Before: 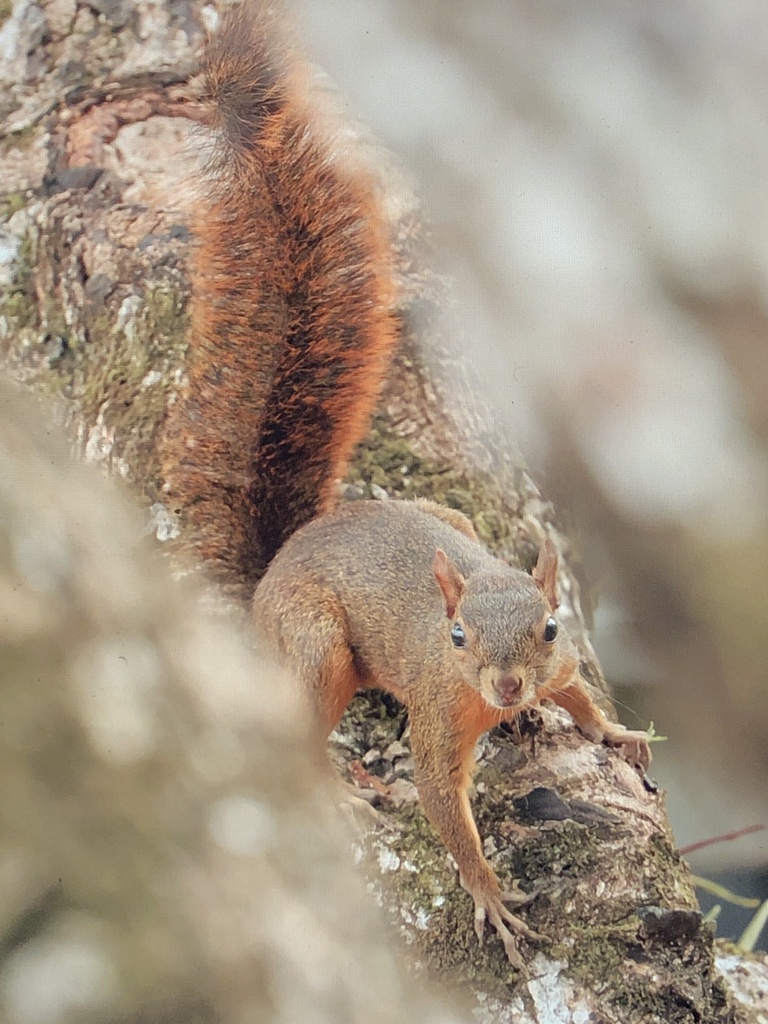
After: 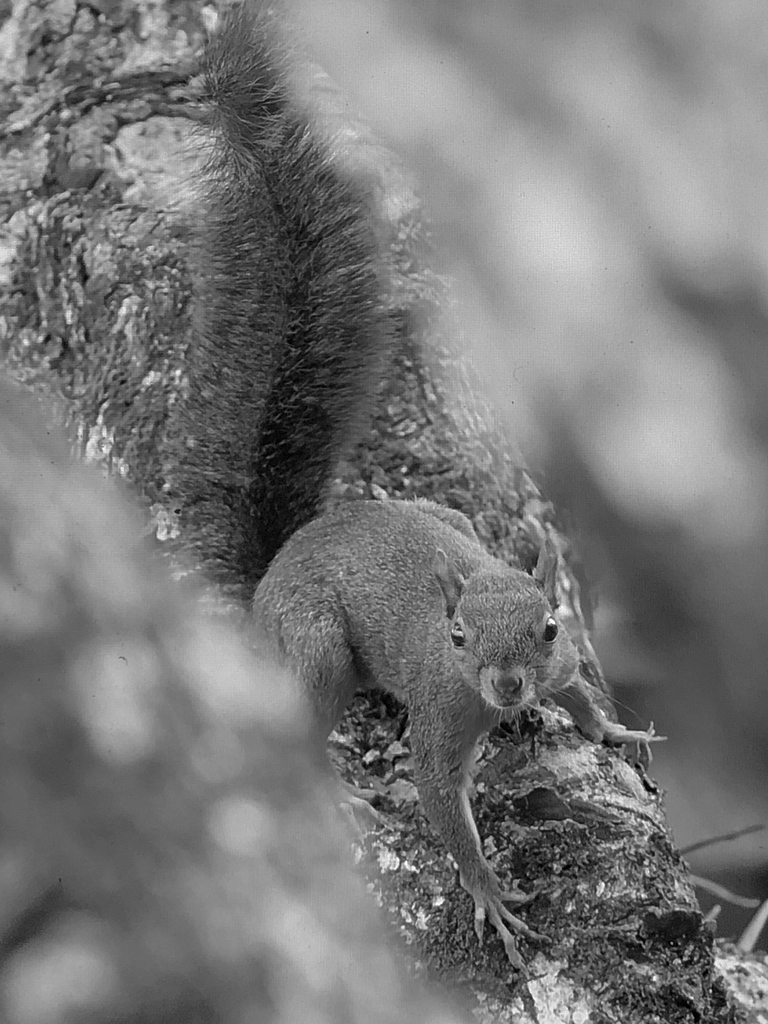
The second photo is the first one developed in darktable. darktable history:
contrast brightness saturation: brightness -0.2, saturation 0.08
color balance rgb: linear chroma grading › global chroma 15%, perceptual saturation grading › global saturation 30%
monochrome: a 0, b 0, size 0.5, highlights 0.57
sharpen: amount 0.2
